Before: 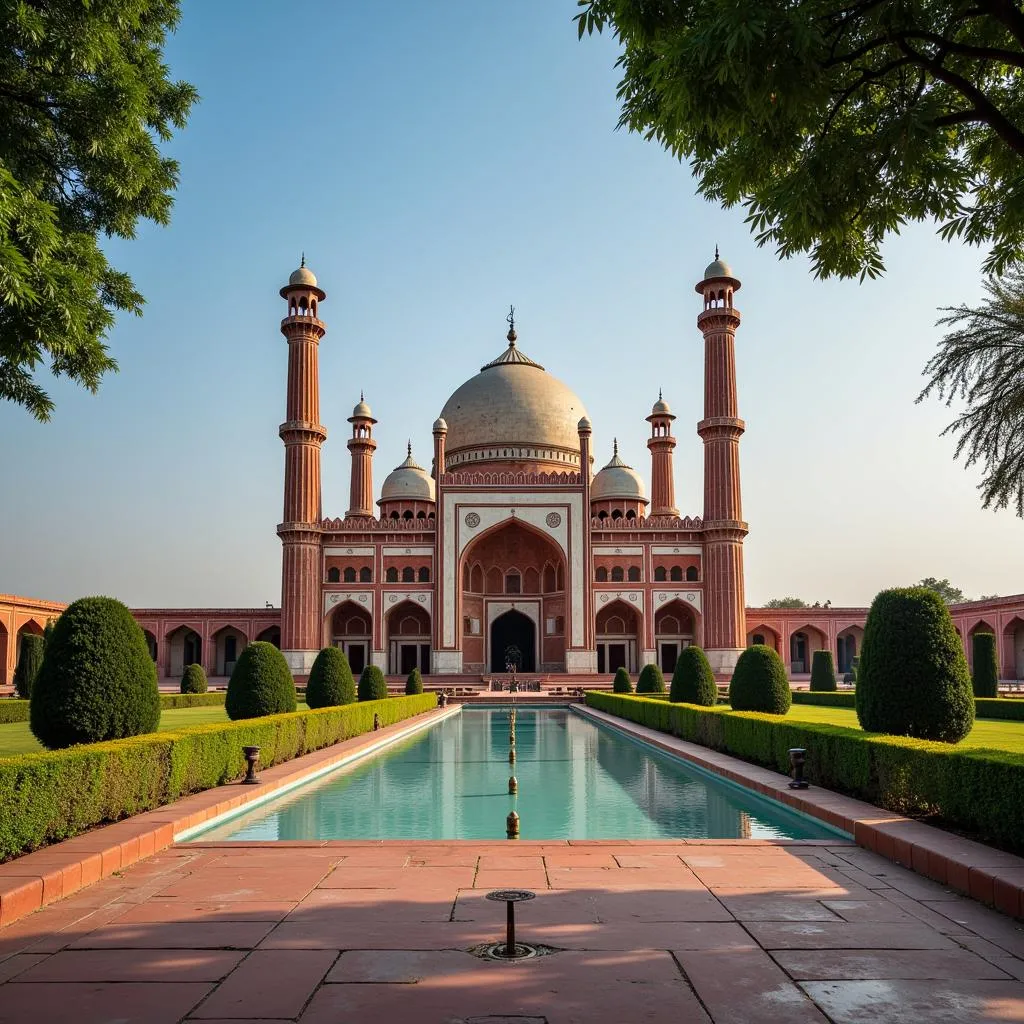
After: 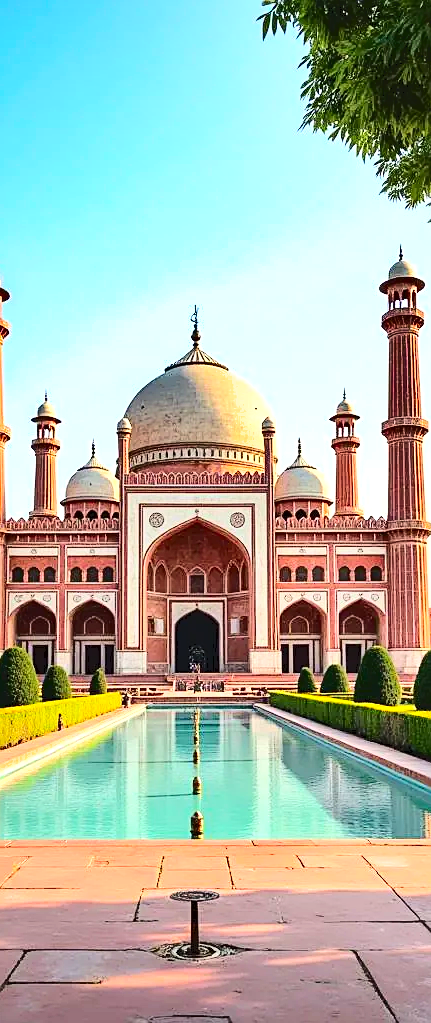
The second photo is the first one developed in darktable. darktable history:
crop: left 30.865%, right 26.988%
shadows and highlights: low approximation 0.01, soften with gaussian
sharpen: on, module defaults
contrast brightness saturation: contrast 0.244, brightness 0.266, saturation 0.382
tone curve: curves: ch0 [(0, 0) (0.003, 0.058) (0.011, 0.061) (0.025, 0.065) (0.044, 0.076) (0.069, 0.083) (0.1, 0.09) (0.136, 0.102) (0.177, 0.145) (0.224, 0.196) (0.277, 0.278) (0.335, 0.375) (0.399, 0.486) (0.468, 0.578) (0.543, 0.651) (0.623, 0.717) (0.709, 0.783) (0.801, 0.838) (0.898, 0.91) (1, 1)], color space Lab, independent channels, preserve colors none
exposure: black level correction 0, exposure 0.702 EV, compensate highlight preservation false
tone equalizer: edges refinement/feathering 500, mask exposure compensation -1.57 EV, preserve details no
